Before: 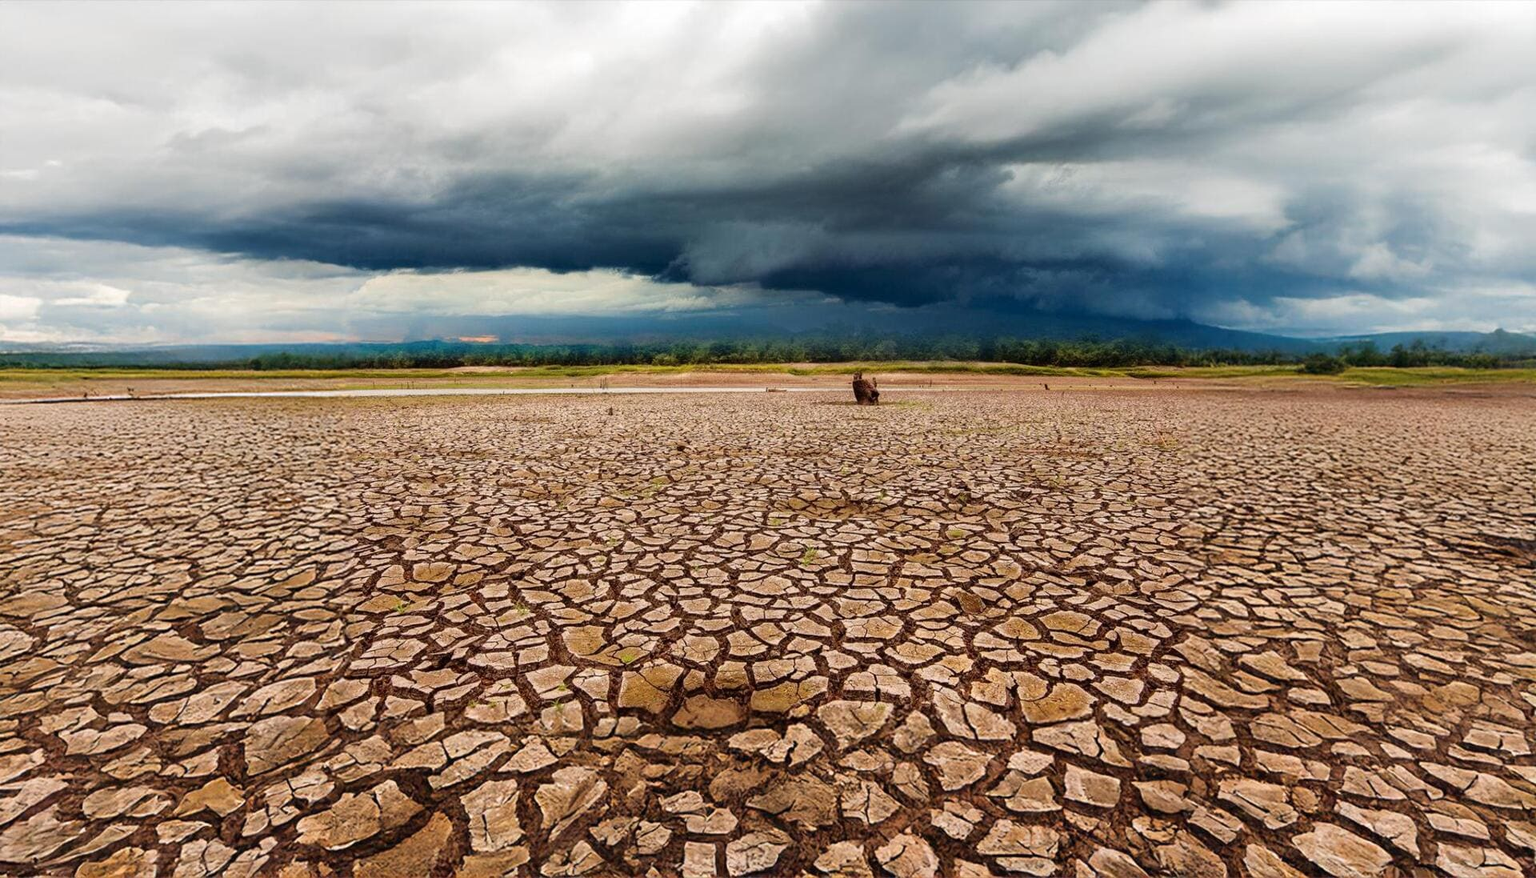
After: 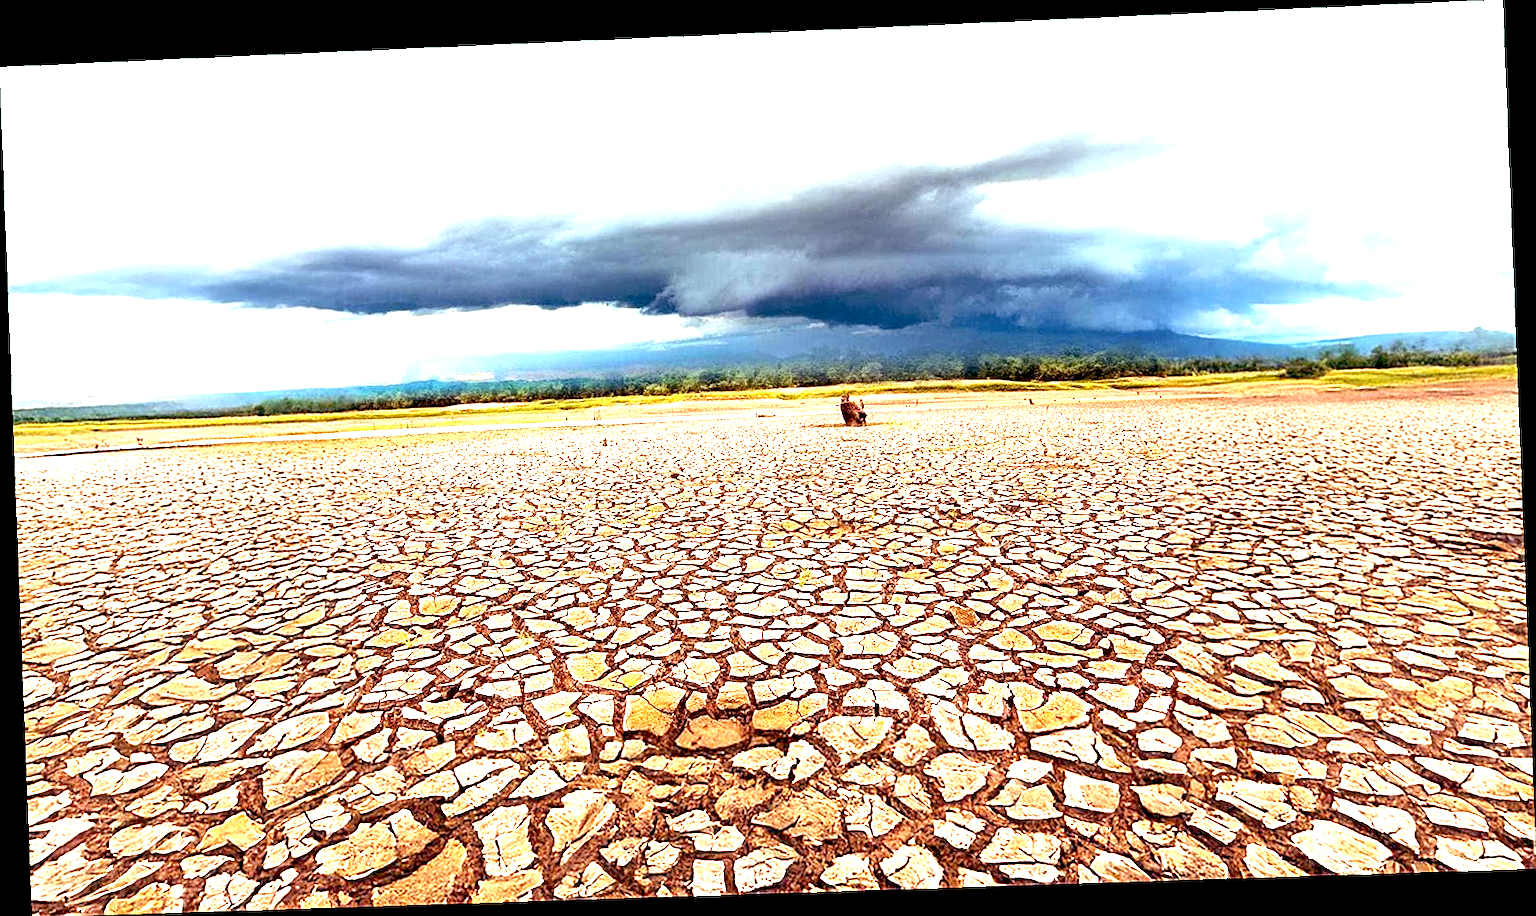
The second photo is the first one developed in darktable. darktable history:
sharpen: on, module defaults
rgb levels: mode RGB, independent channels, levels [[0, 0.474, 1], [0, 0.5, 1], [0, 0.5, 1]]
exposure: black level correction 0.005, exposure 2.084 EV, compensate highlight preservation false
rotate and perspective: rotation -2.22°, lens shift (horizontal) -0.022, automatic cropping off
